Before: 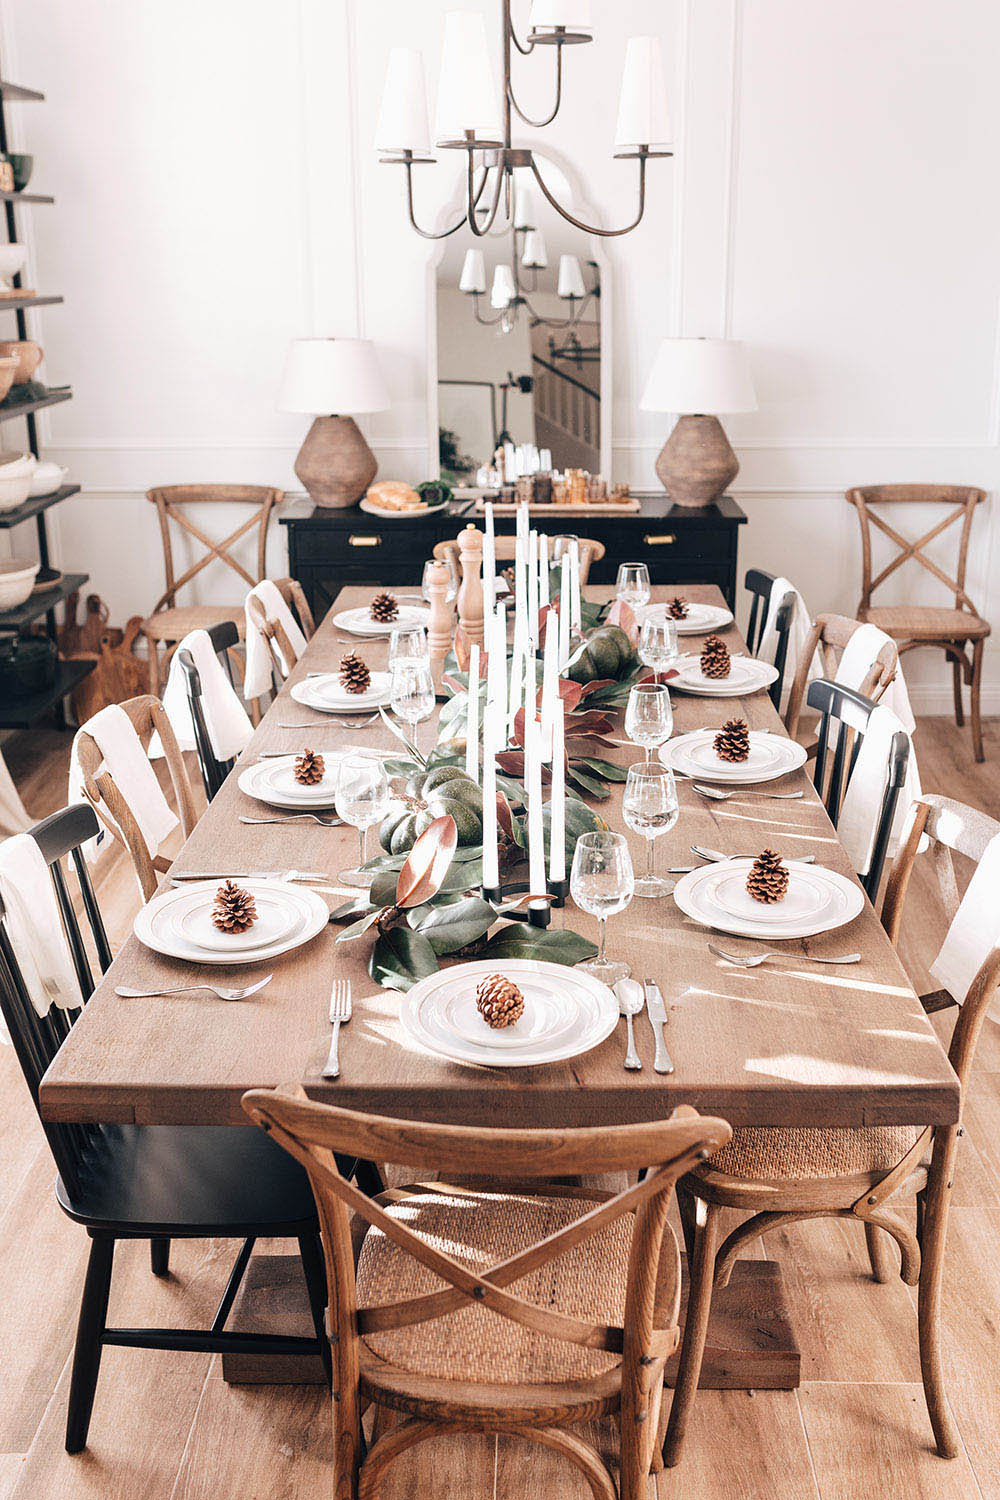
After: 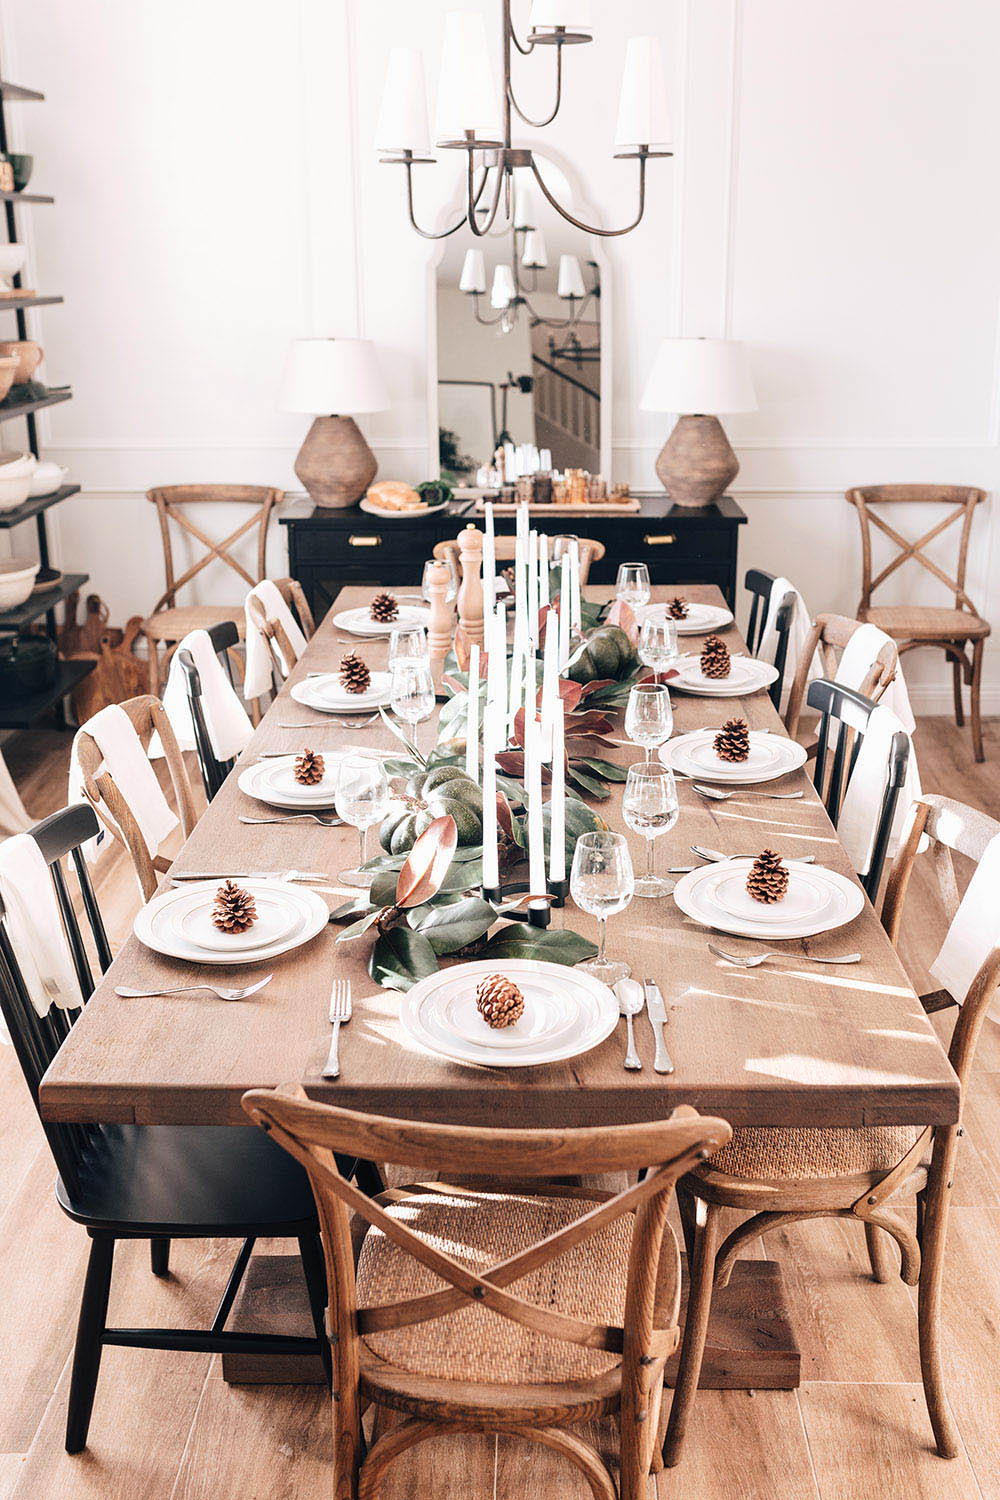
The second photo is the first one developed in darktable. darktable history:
contrast brightness saturation: contrast 0.102, brightness 0.022, saturation 0.025
